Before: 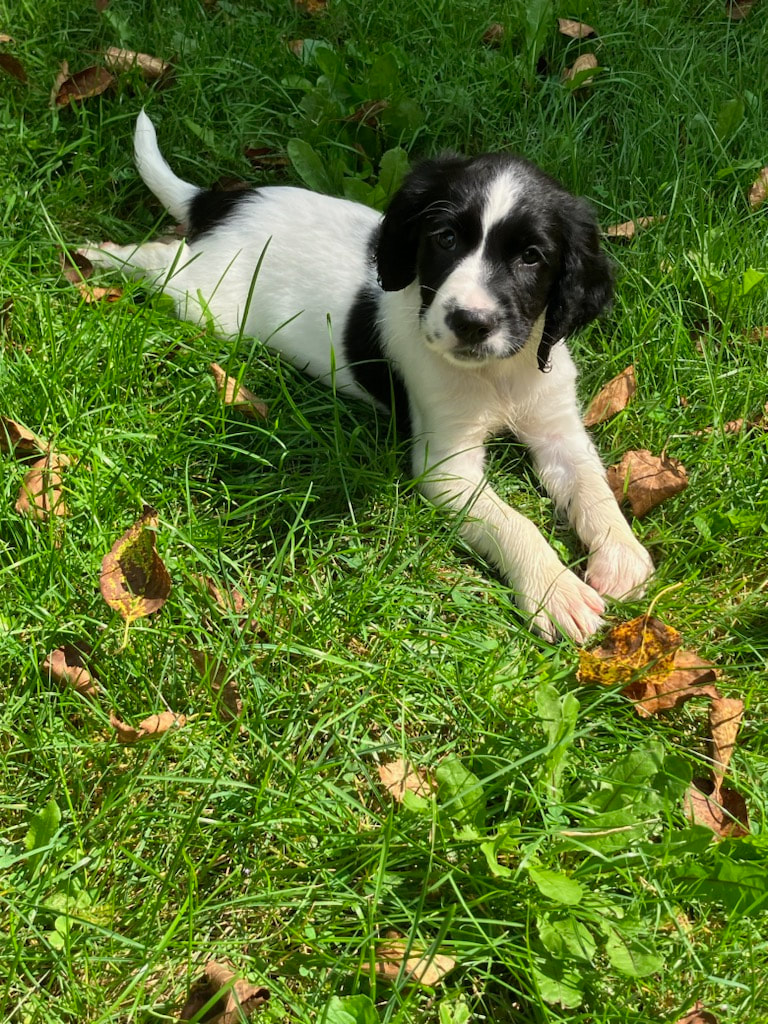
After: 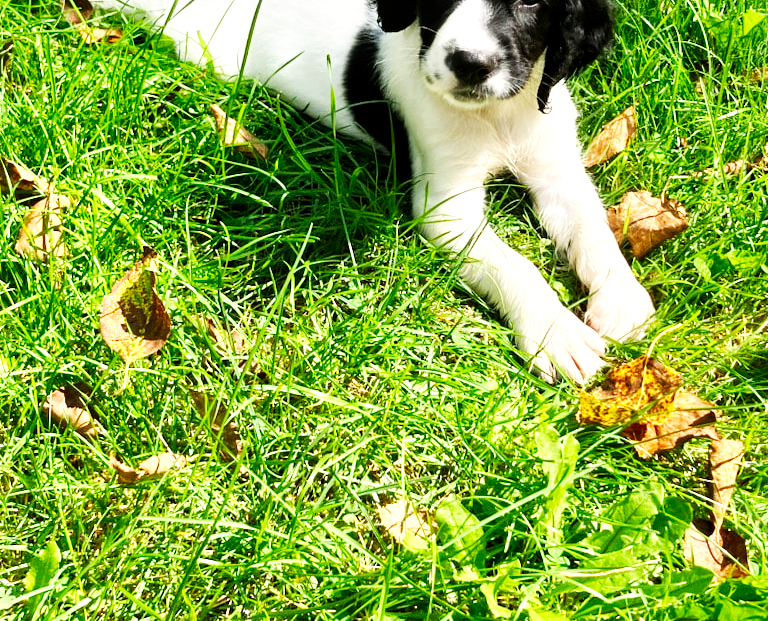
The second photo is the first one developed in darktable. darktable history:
local contrast: mode bilateral grid, contrast 20, coarseness 50, detail 140%, midtone range 0.2
crop and rotate: top 25.357%, bottom 13.942%
base curve: curves: ch0 [(0, 0) (0.007, 0.004) (0.027, 0.03) (0.046, 0.07) (0.207, 0.54) (0.442, 0.872) (0.673, 0.972) (1, 1)], preserve colors none
